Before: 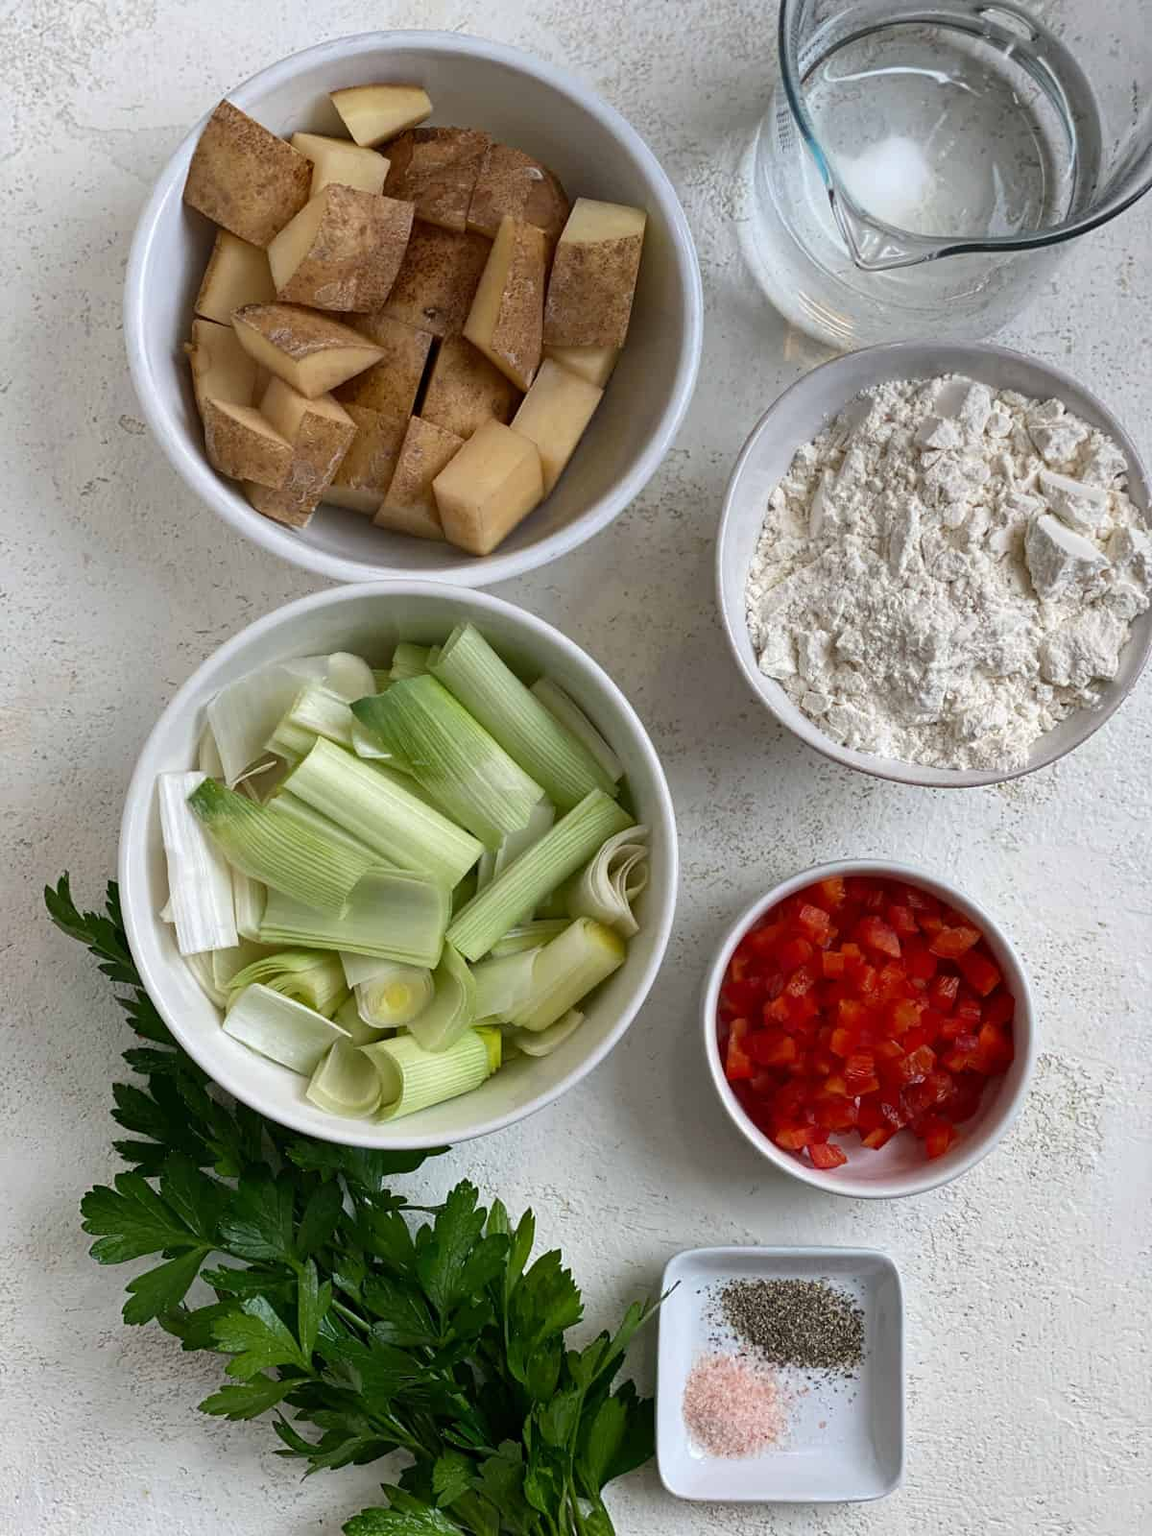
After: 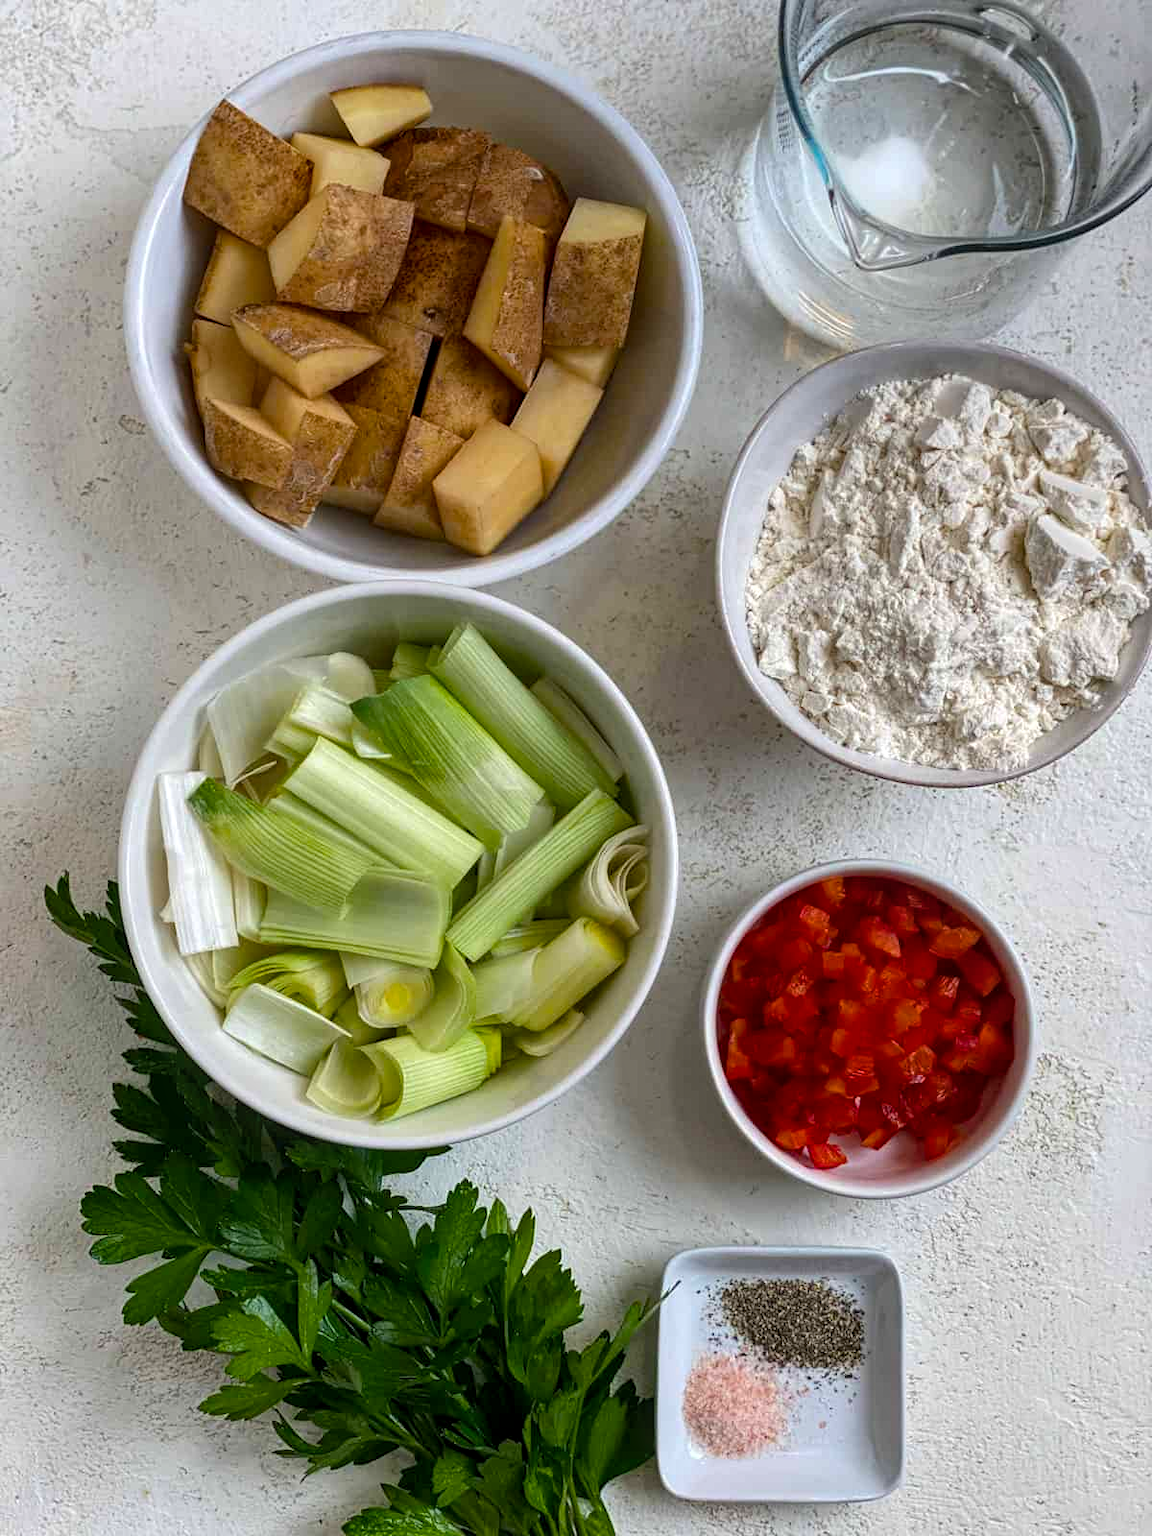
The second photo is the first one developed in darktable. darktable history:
local contrast: on, module defaults
color balance rgb: perceptual saturation grading › global saturation 30.839%, global vibrance 9.313%
